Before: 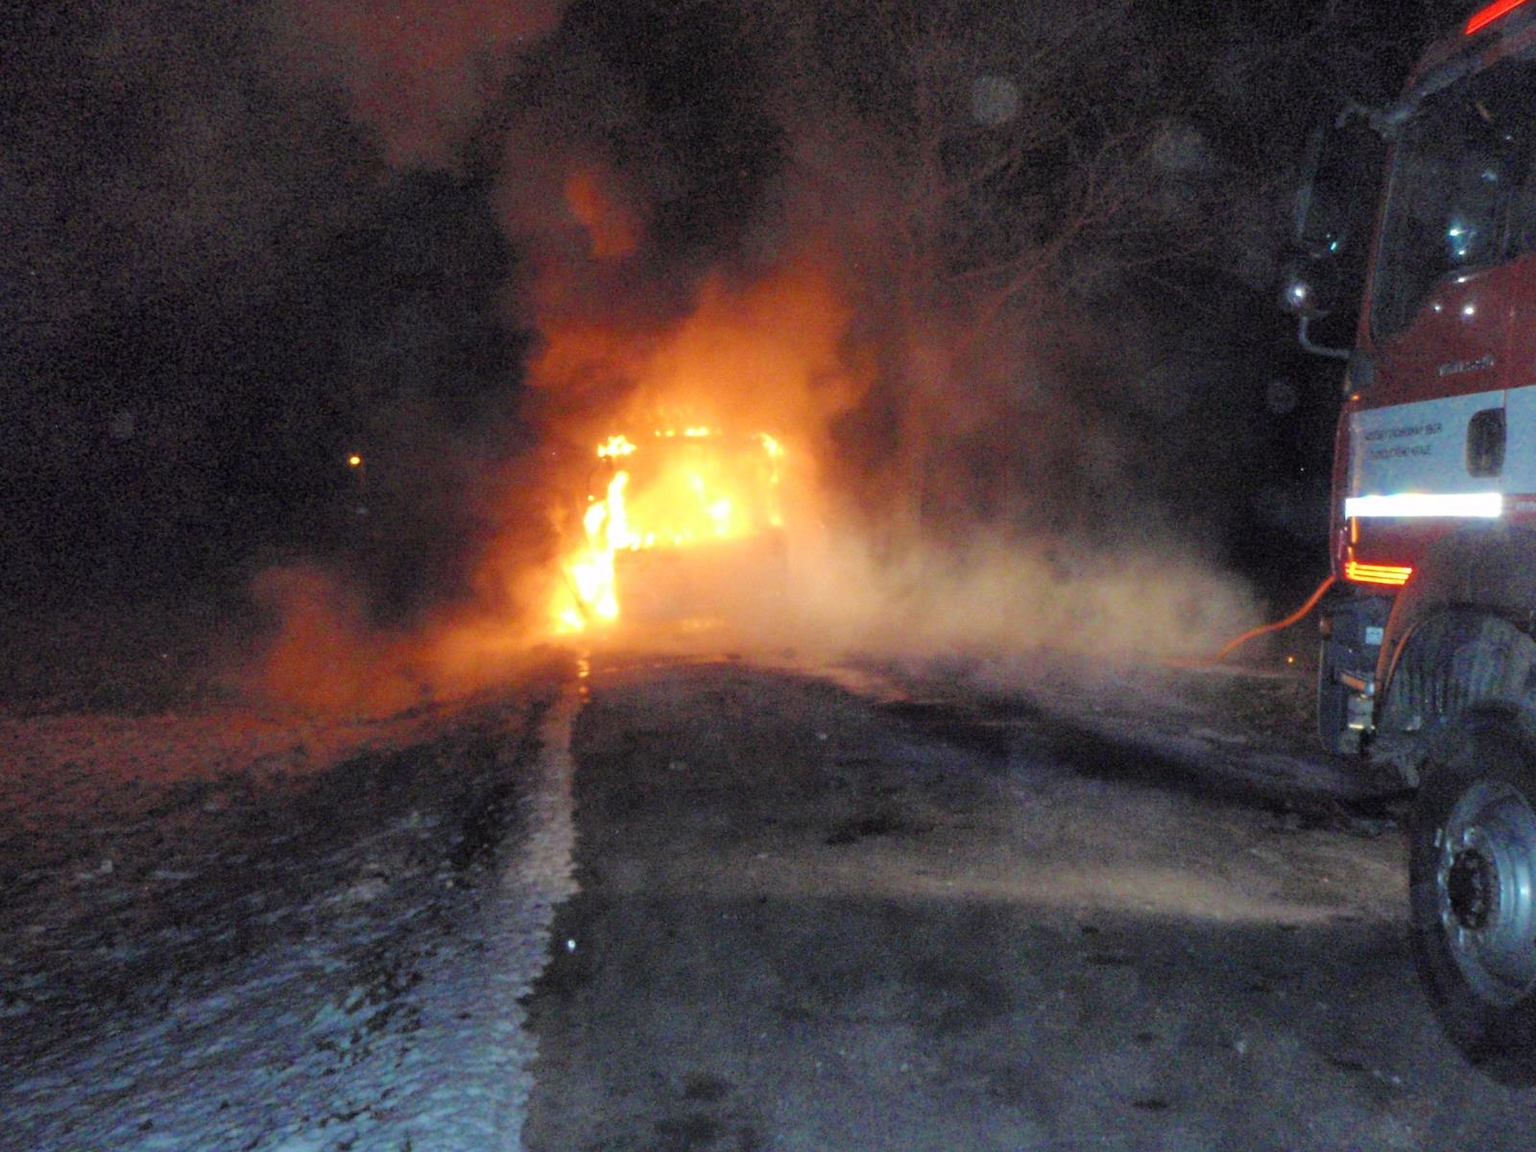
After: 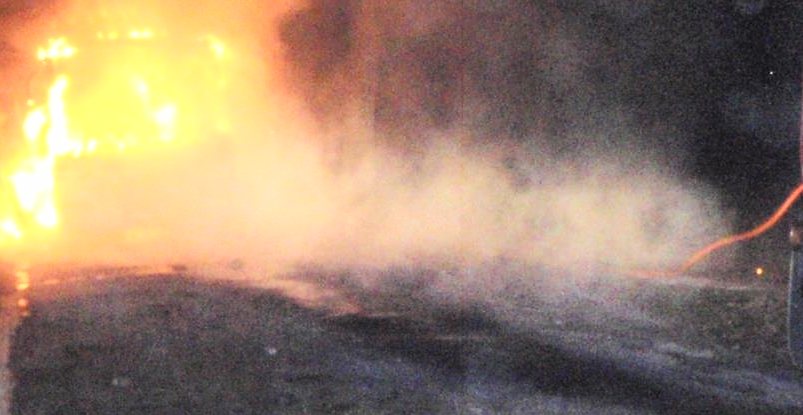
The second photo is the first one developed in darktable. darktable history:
contrast brightness saturation: contrast 0.39, brightness 0.53
crop: left 36.607%, top 34.735%, right 13.146%, bottom 30.611%
